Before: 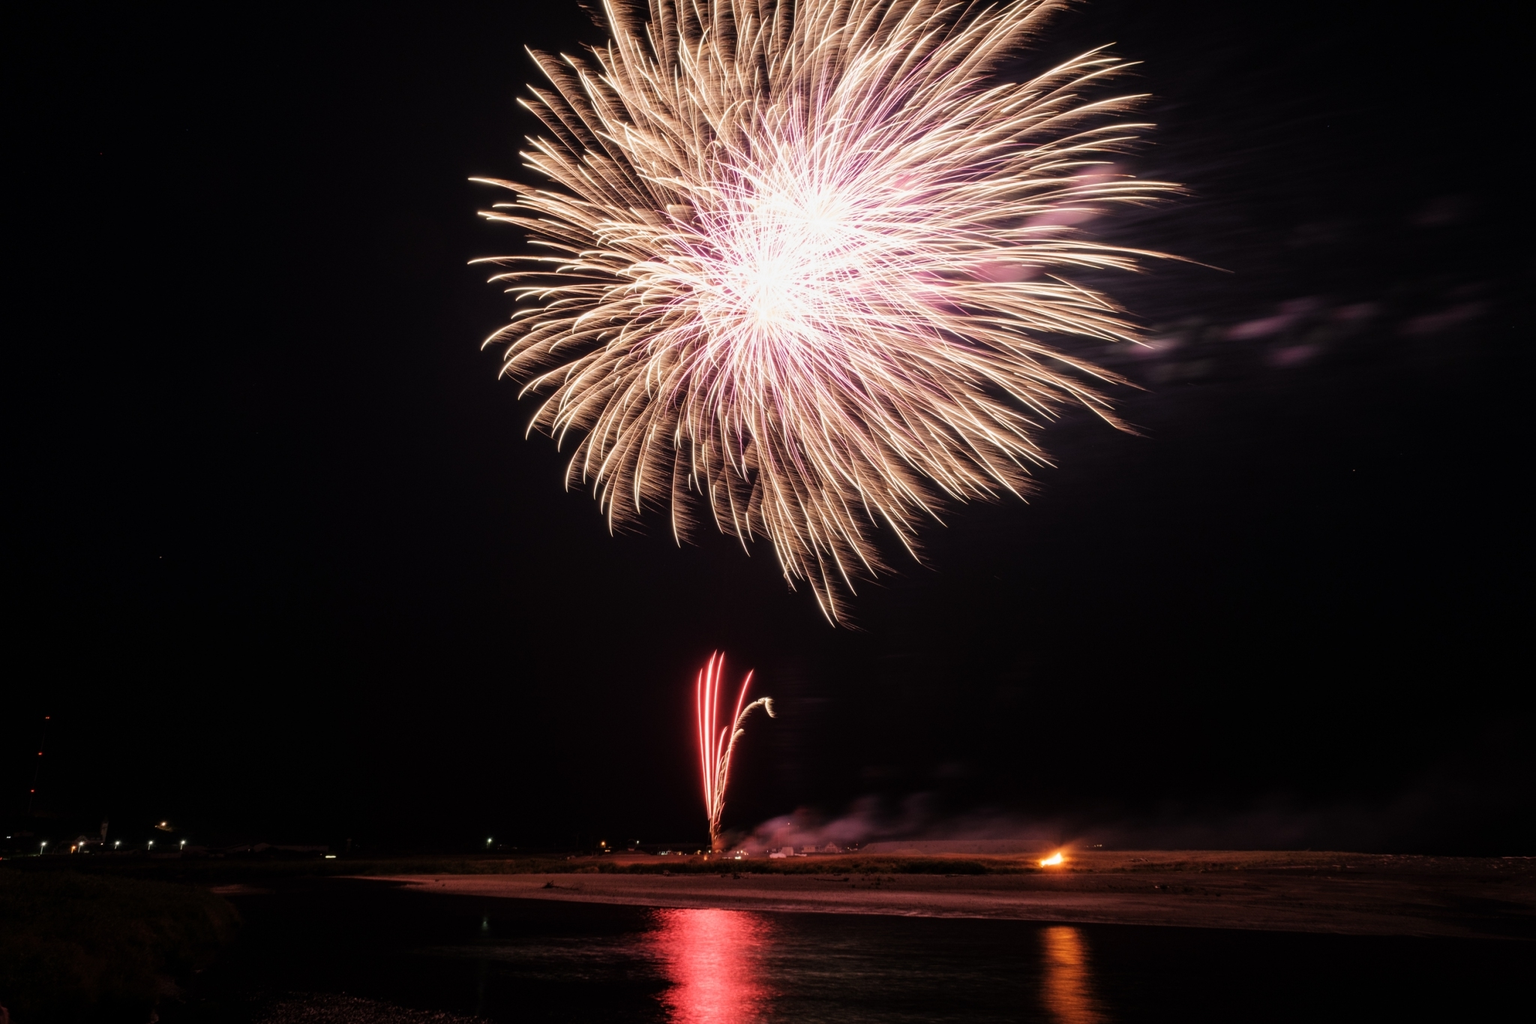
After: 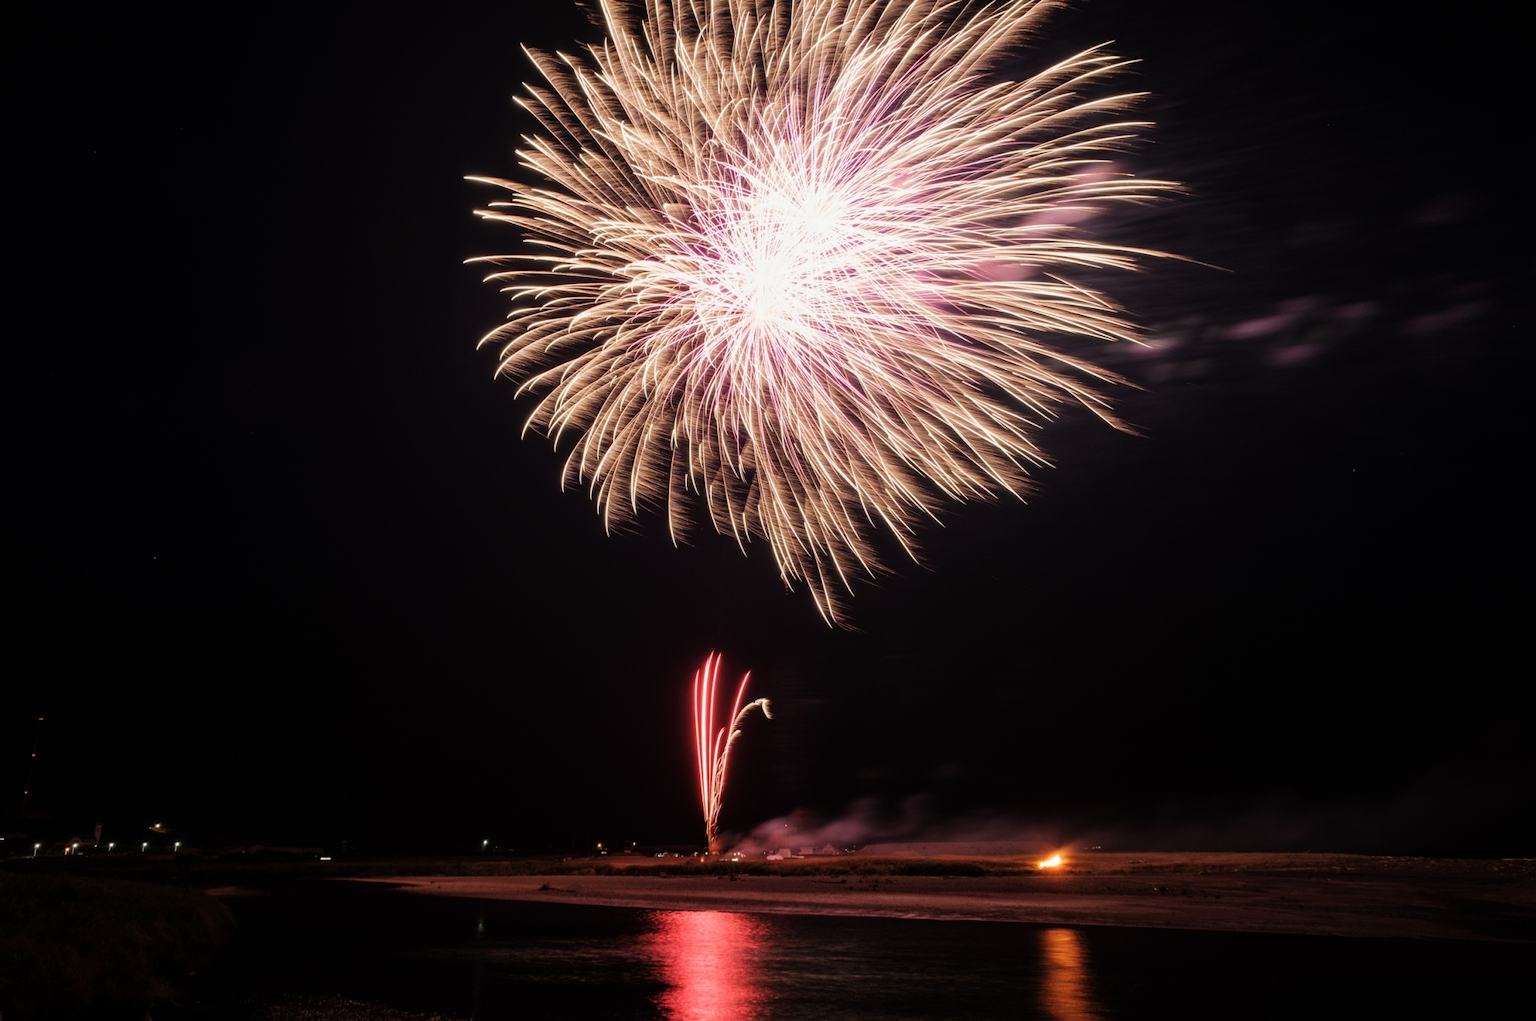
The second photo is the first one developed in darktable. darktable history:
crop and rotate: left 0.468%, top 0.238%, bottom 0.365%
